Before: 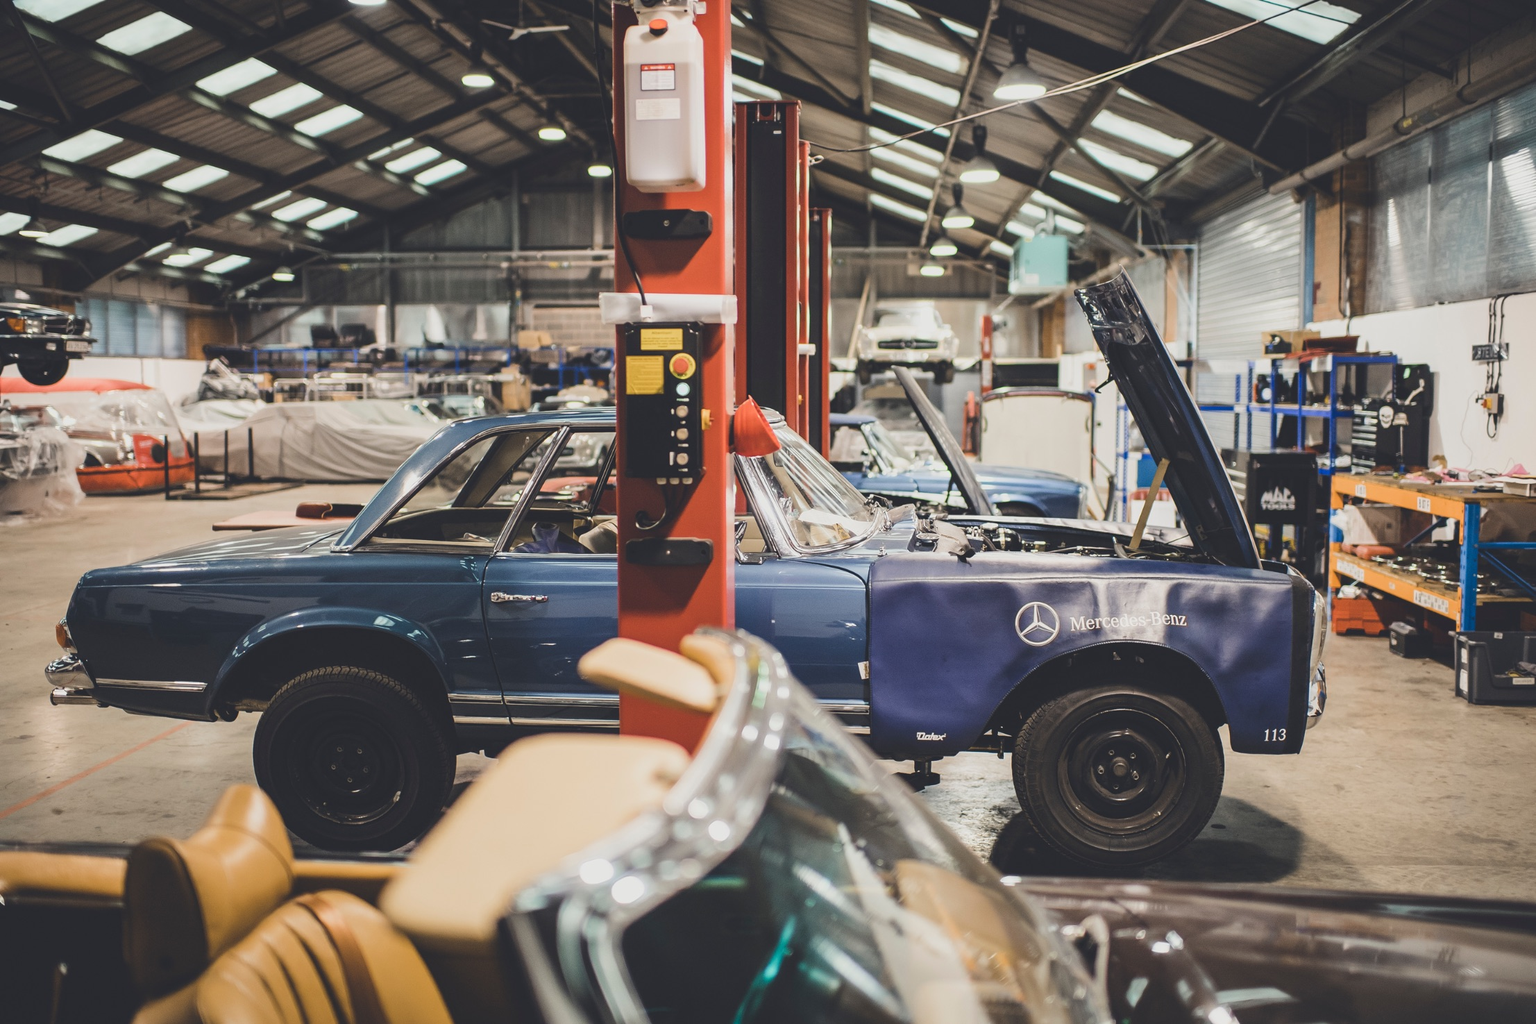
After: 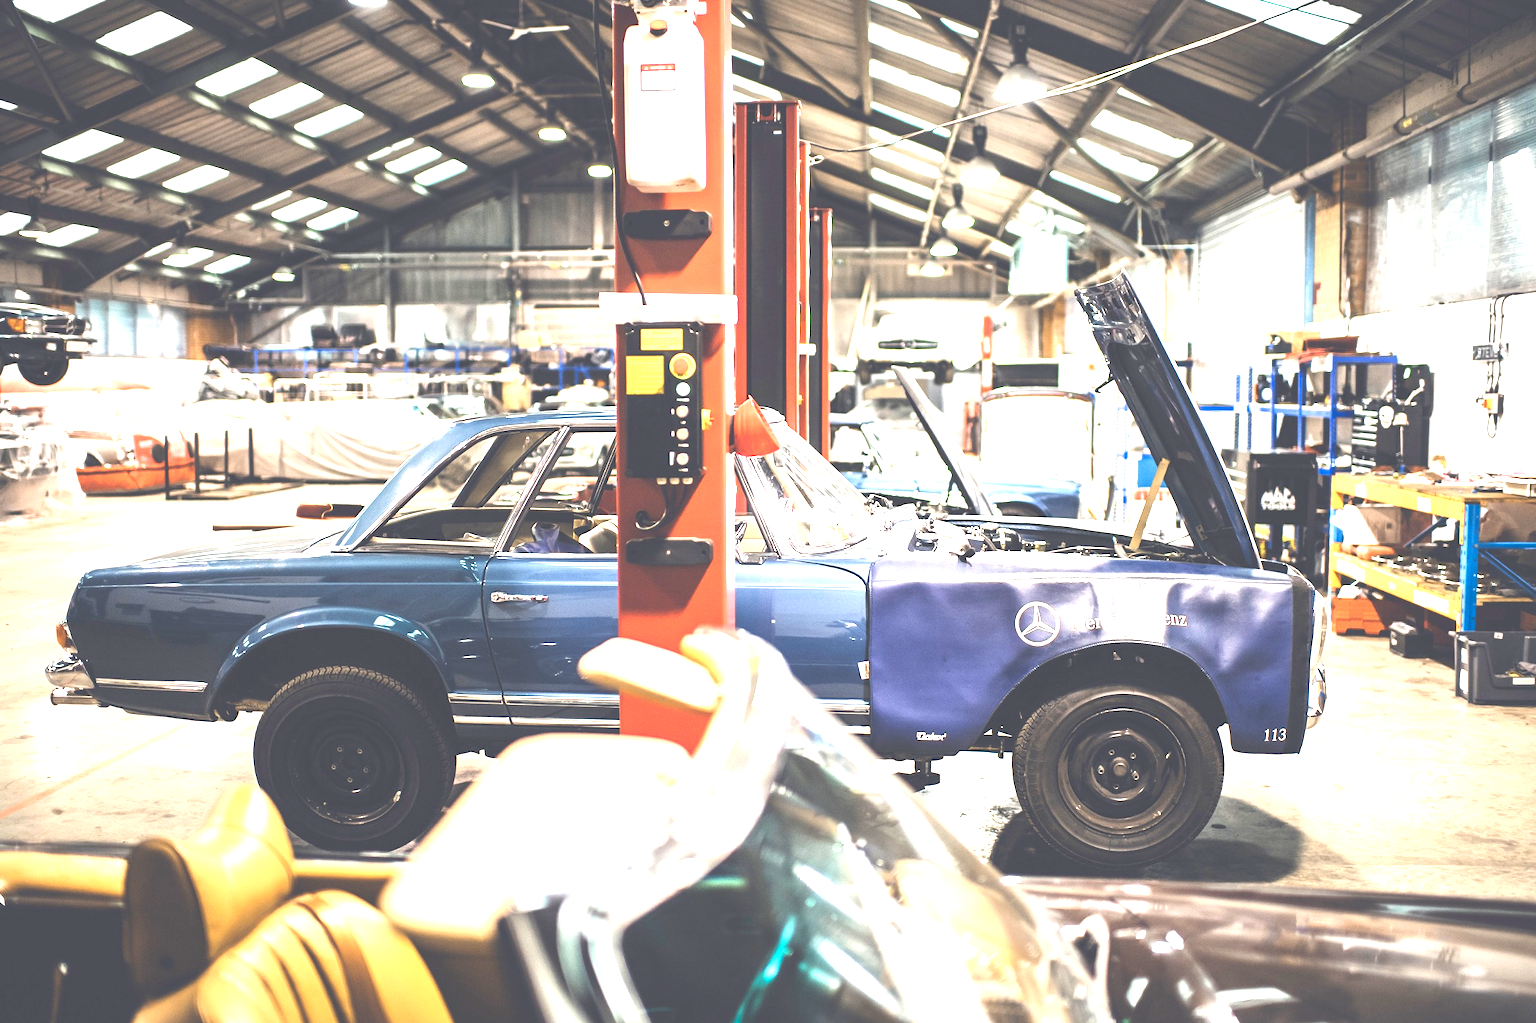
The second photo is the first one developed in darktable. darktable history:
exposure: black level correction 0.001, exposure 1.829 EV, compensate exposure bias true, compensate highlight preservation false
